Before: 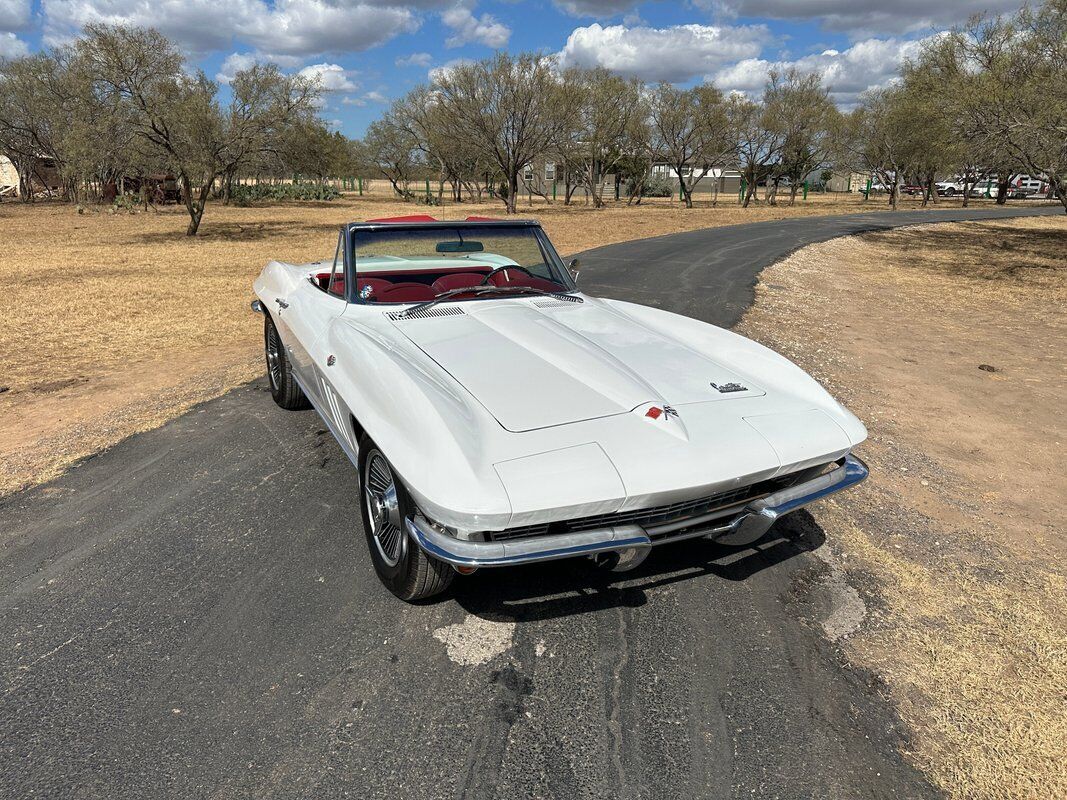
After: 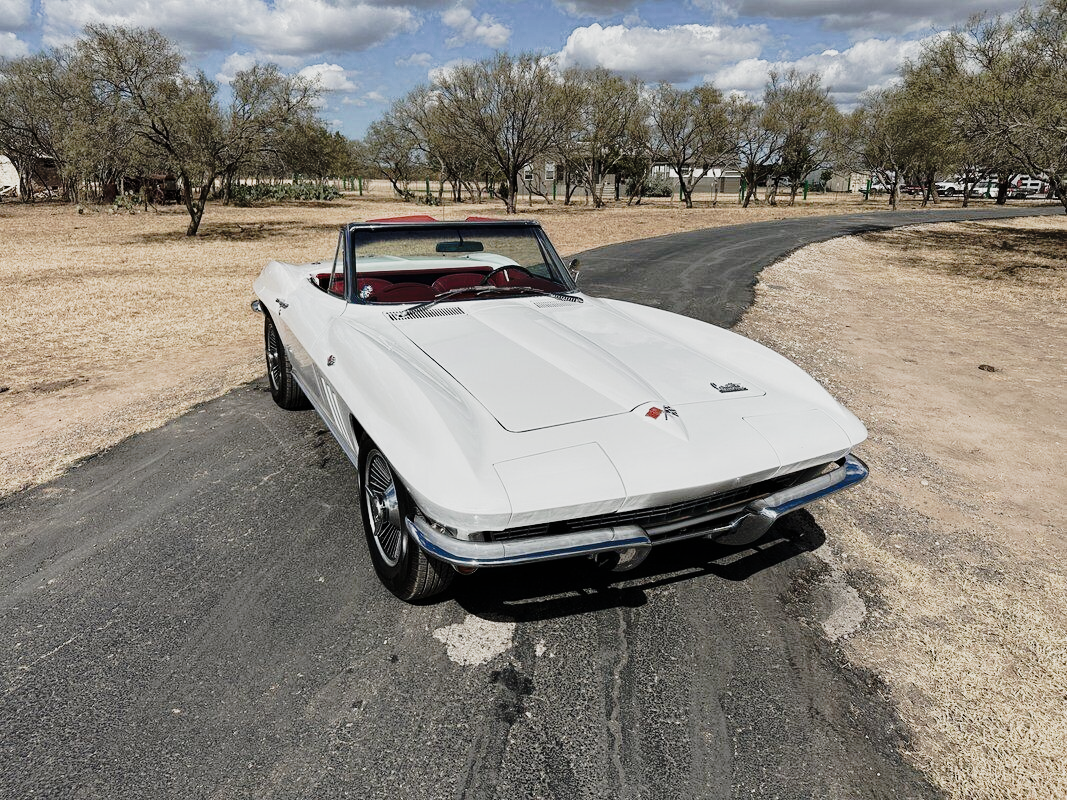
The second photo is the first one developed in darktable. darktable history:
contrast brightness saturation: contrast 0.095, saturation -0.29
tone curve: curves: ch0 [(0, 0) (0.081, 0.044) (0.192, 0.125) (0.283, 0.238) (0.416, 0.449) (0.495, 0.524) (0.686, 0.743) (0.826, 0.865) (0.978, 0.988)]; ch1 [(0, 0) (0.161, 0.092) (0.35, 0.33) (0.392, 0.392) (0.427, 0.426) (0.479, 0.472) (0.505, 0.497) (0.521, 0.514) (0.547, 0.568) (0.579, 0.597) (0.625, 0.627) (0.678, 0.733) (1, 1)]; ch2 [(0, 0) (0.346, 0.362) (0.404, 0.427) (0.502, 0.495) (0.531, 0.523) (0.549, 0.554) (0.582, 0.596) (0.629, 0.642) (0.717, 0.678) (1, 1)], preserve colors none
filmic rgb: black relative exposure -11.38 EV, white relative exposure 3.24 EV, hardness 6.77, color science v5 (2021), contrast in shadows safe, contrast in highlights safe
